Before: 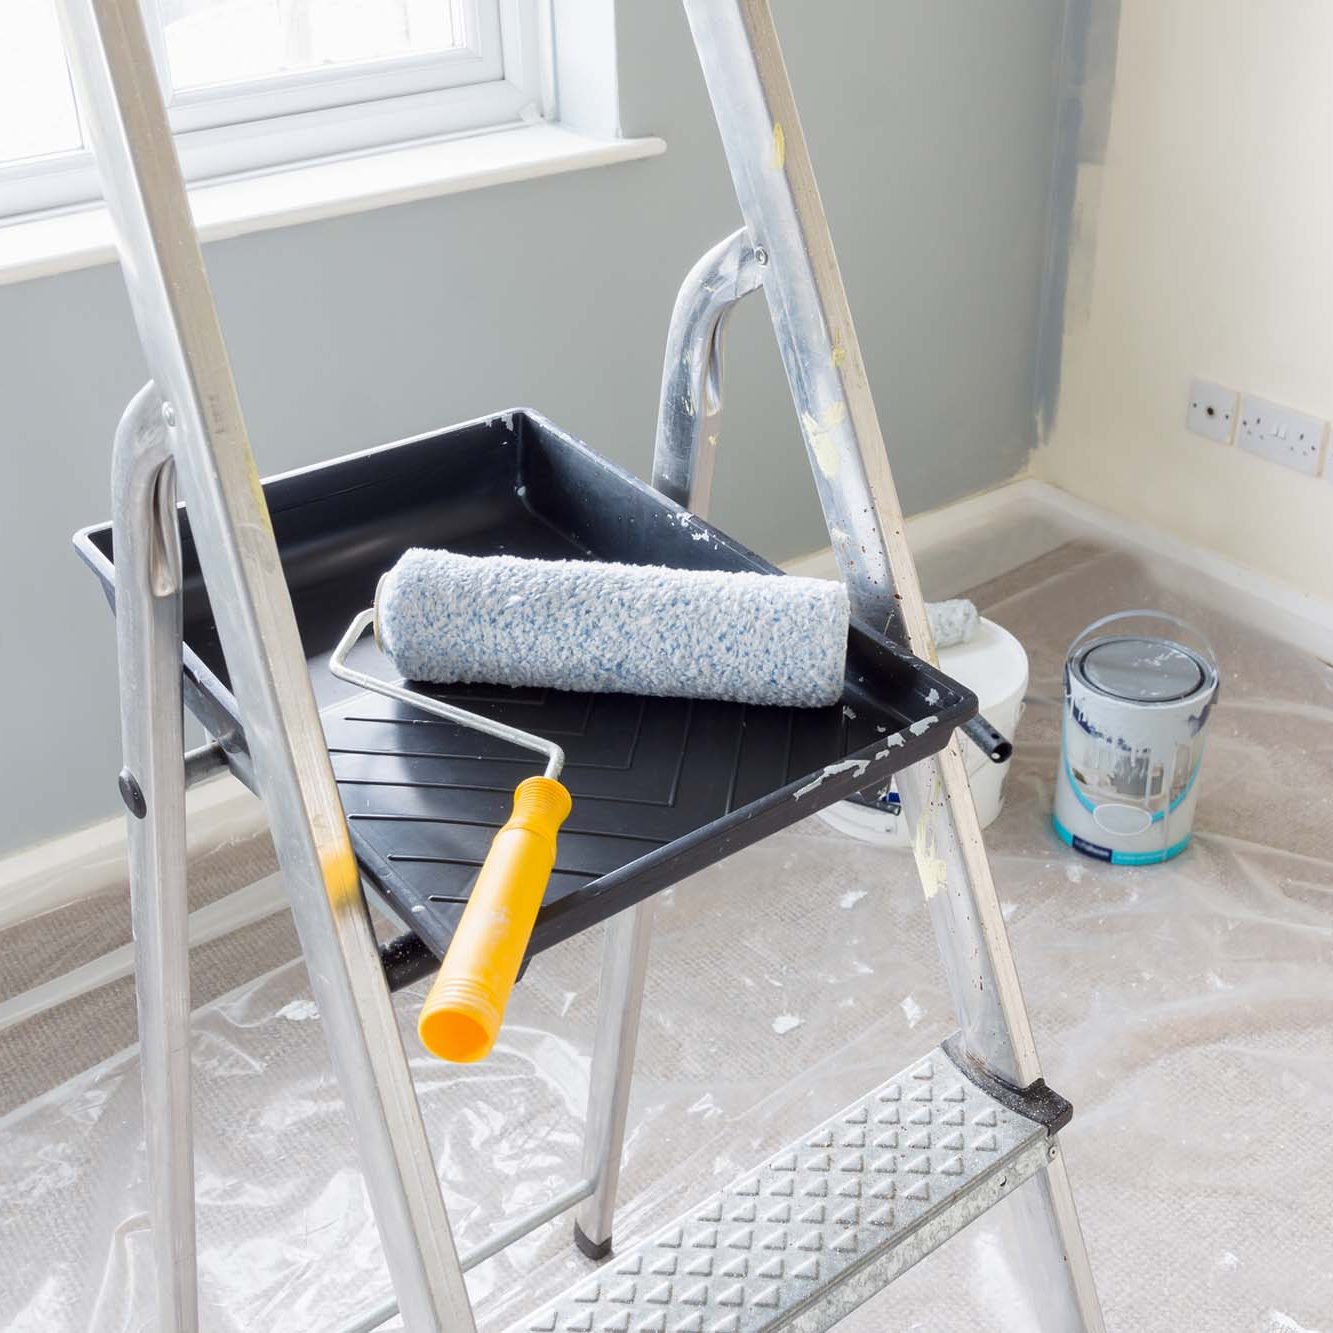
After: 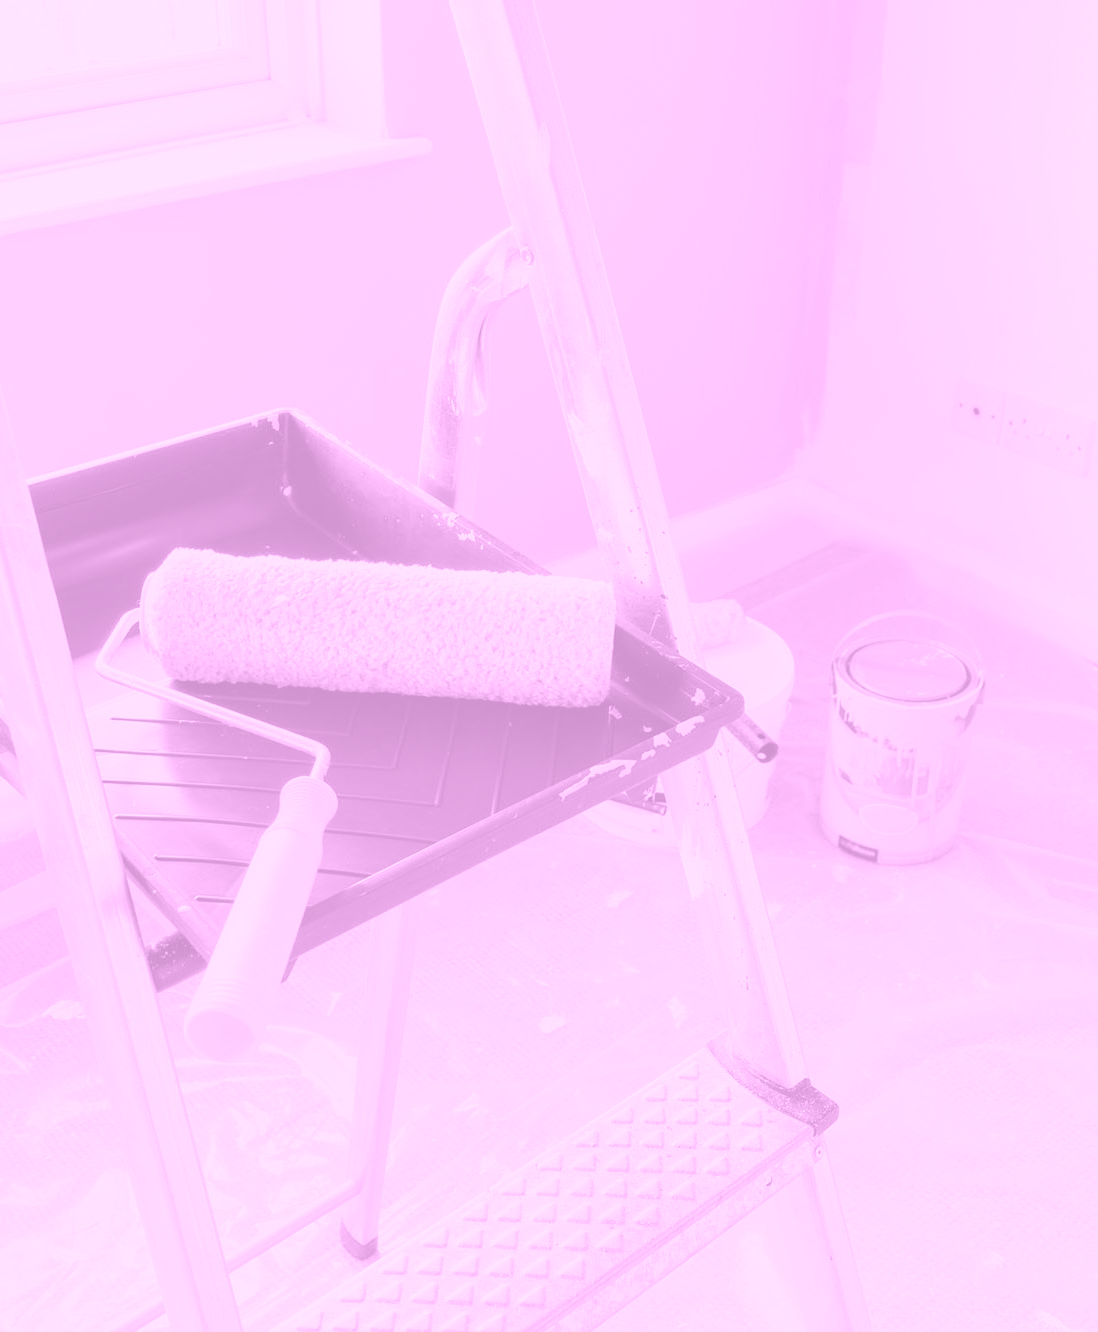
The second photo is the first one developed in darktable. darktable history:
crop: left 17.582%, bottom 0.031%
colorize: hue 331.2°, saturation 75%, source mix 30.28%, lightness 70.52%, version 1
